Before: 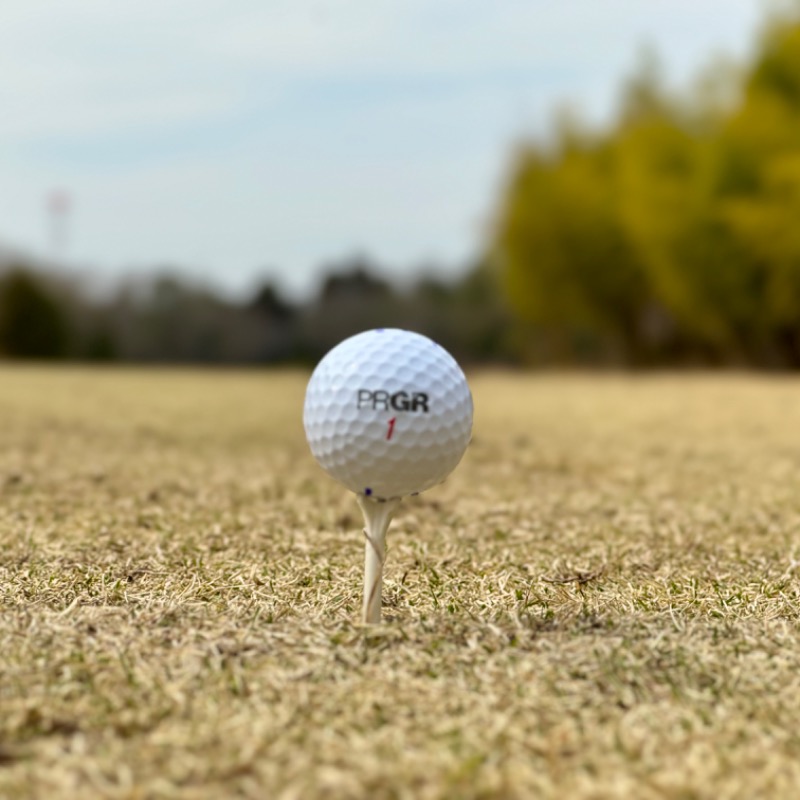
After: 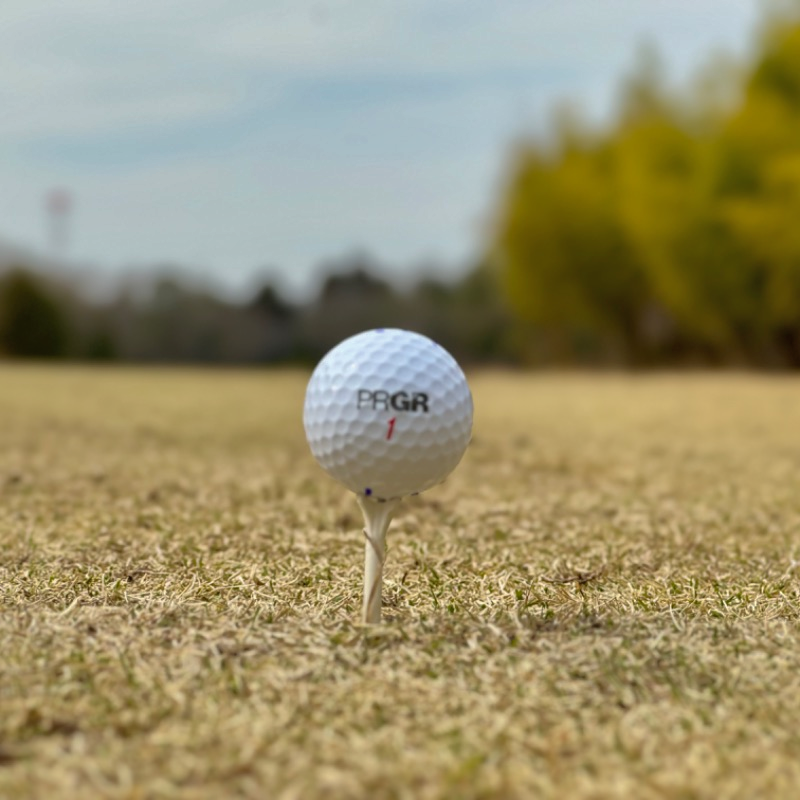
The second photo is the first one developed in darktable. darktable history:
shadows and highlights: shadows 40.05, highlights -59.68
